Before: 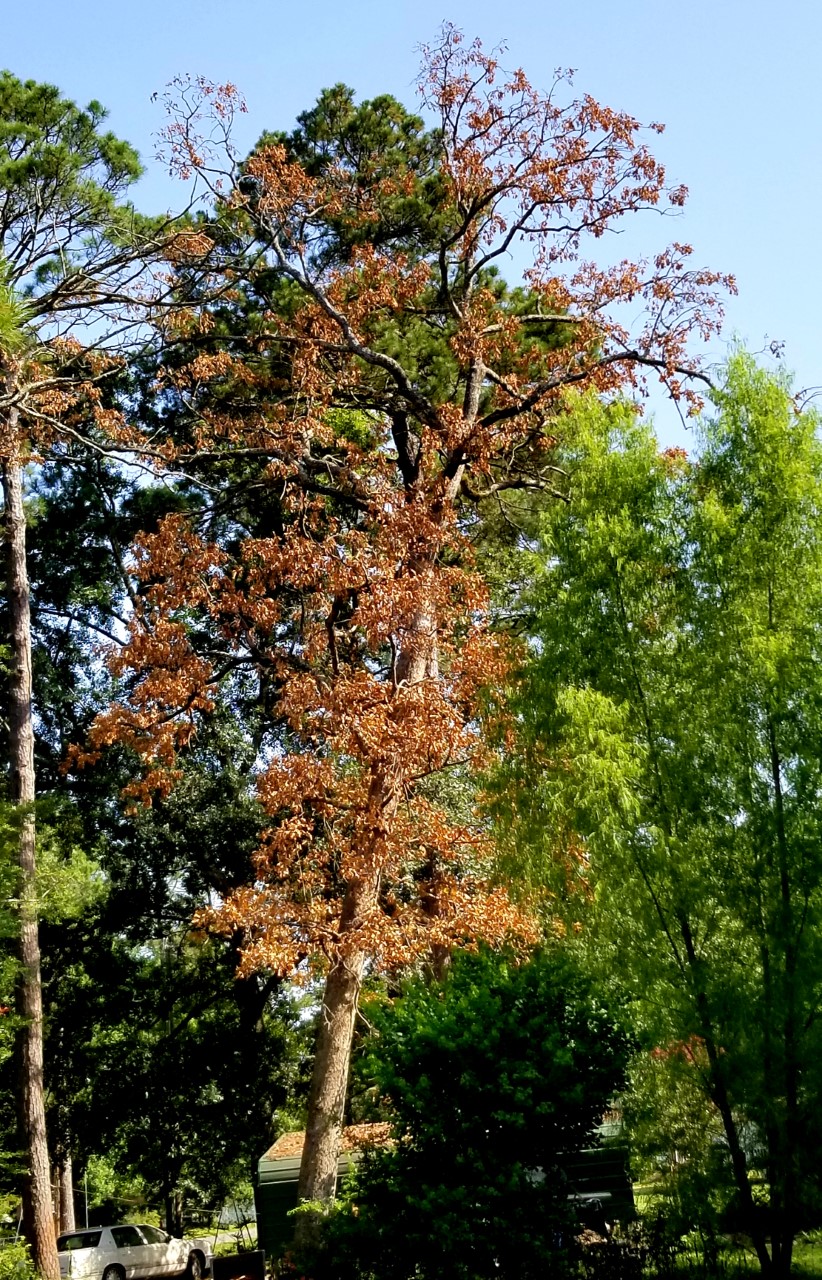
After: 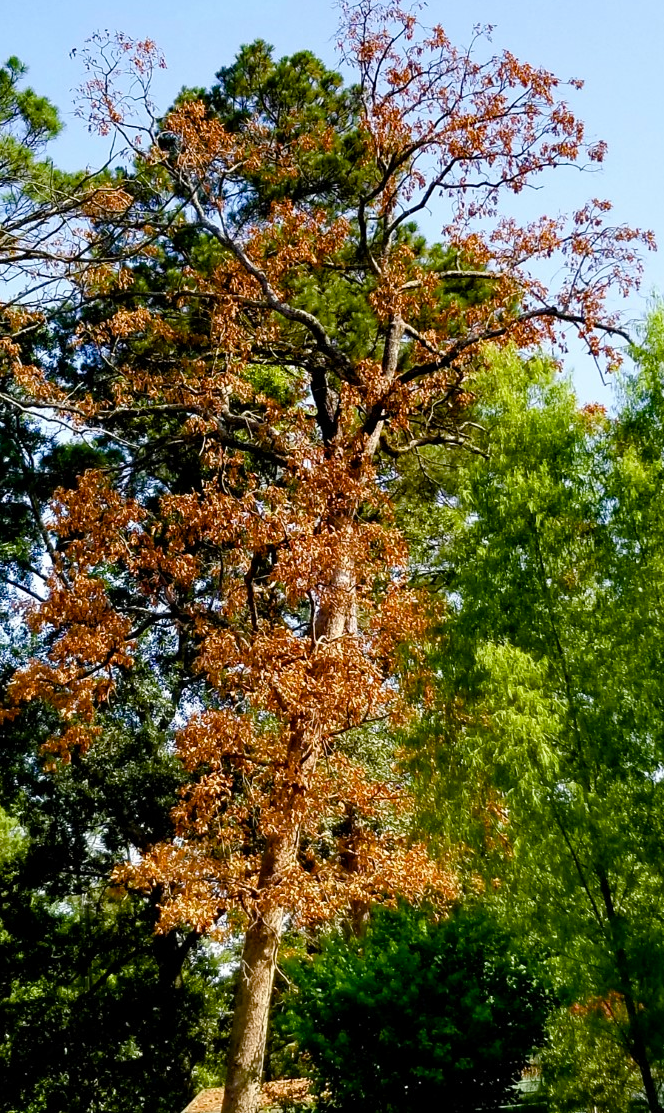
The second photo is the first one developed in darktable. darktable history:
color balance rgb: perceptual saturation grading › global saturation 20%, perceptual saturation grading › highlights -25%, perceptual saturation grading › shadows 50%
crop: left 9.929%, top 3.475%, right 9.188%, bottom 9.529%
